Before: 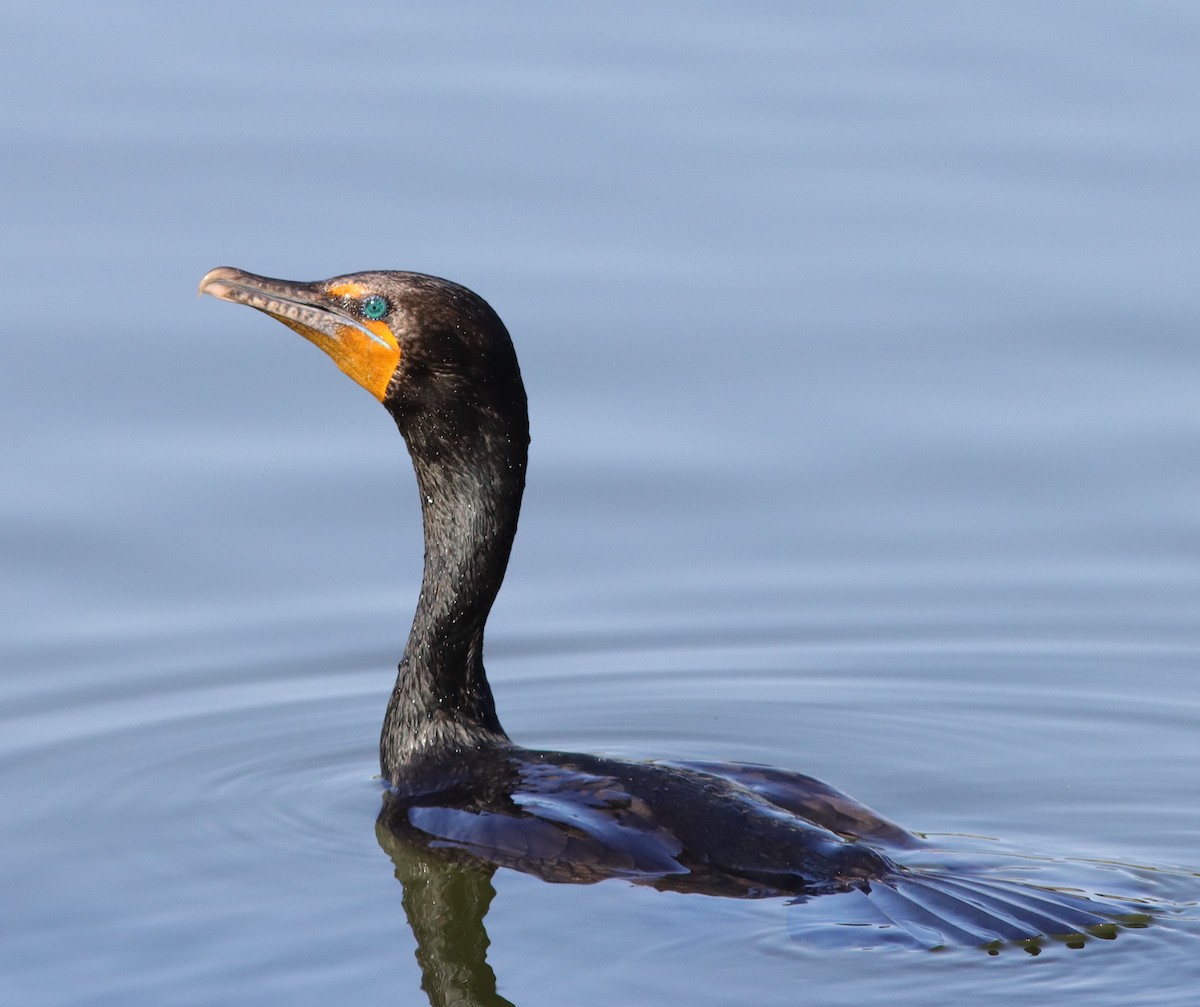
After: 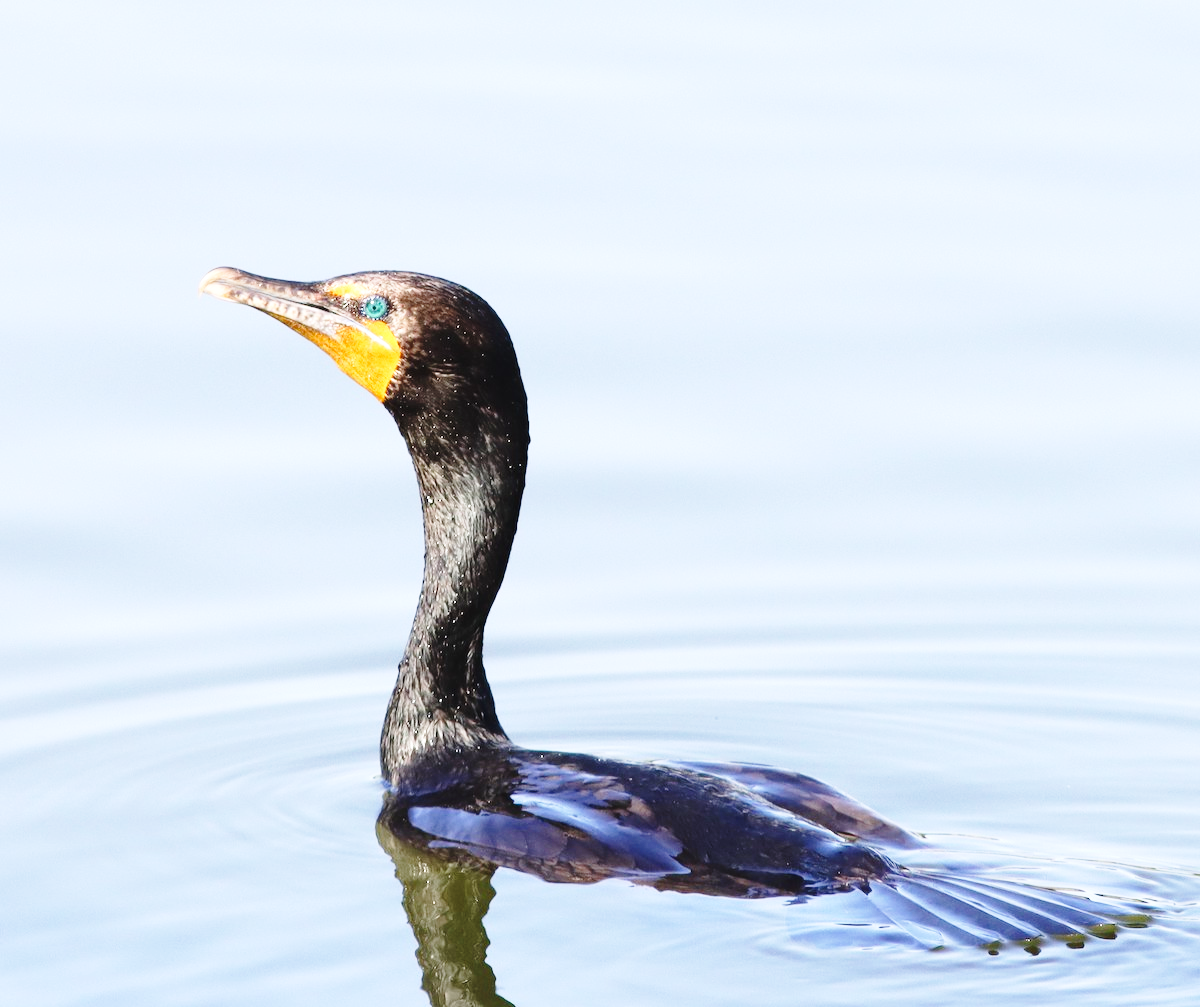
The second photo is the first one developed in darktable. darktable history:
exposure: black level correction 0, exposure 0.7 EV, compensate exposure bias true, compensate highlight preservation false
rotate and perspective: automatic cropping original format, crop left 0, crop top 0
base curve: curves: ch0 [(0, 0) (0.028, 0.03) (0.121, 0.232) (0.46, 0.748) (0.859, 0.968) (1, 1)], preserve colors none
color balance rgb: saturation formula JzAzBz (2021)
